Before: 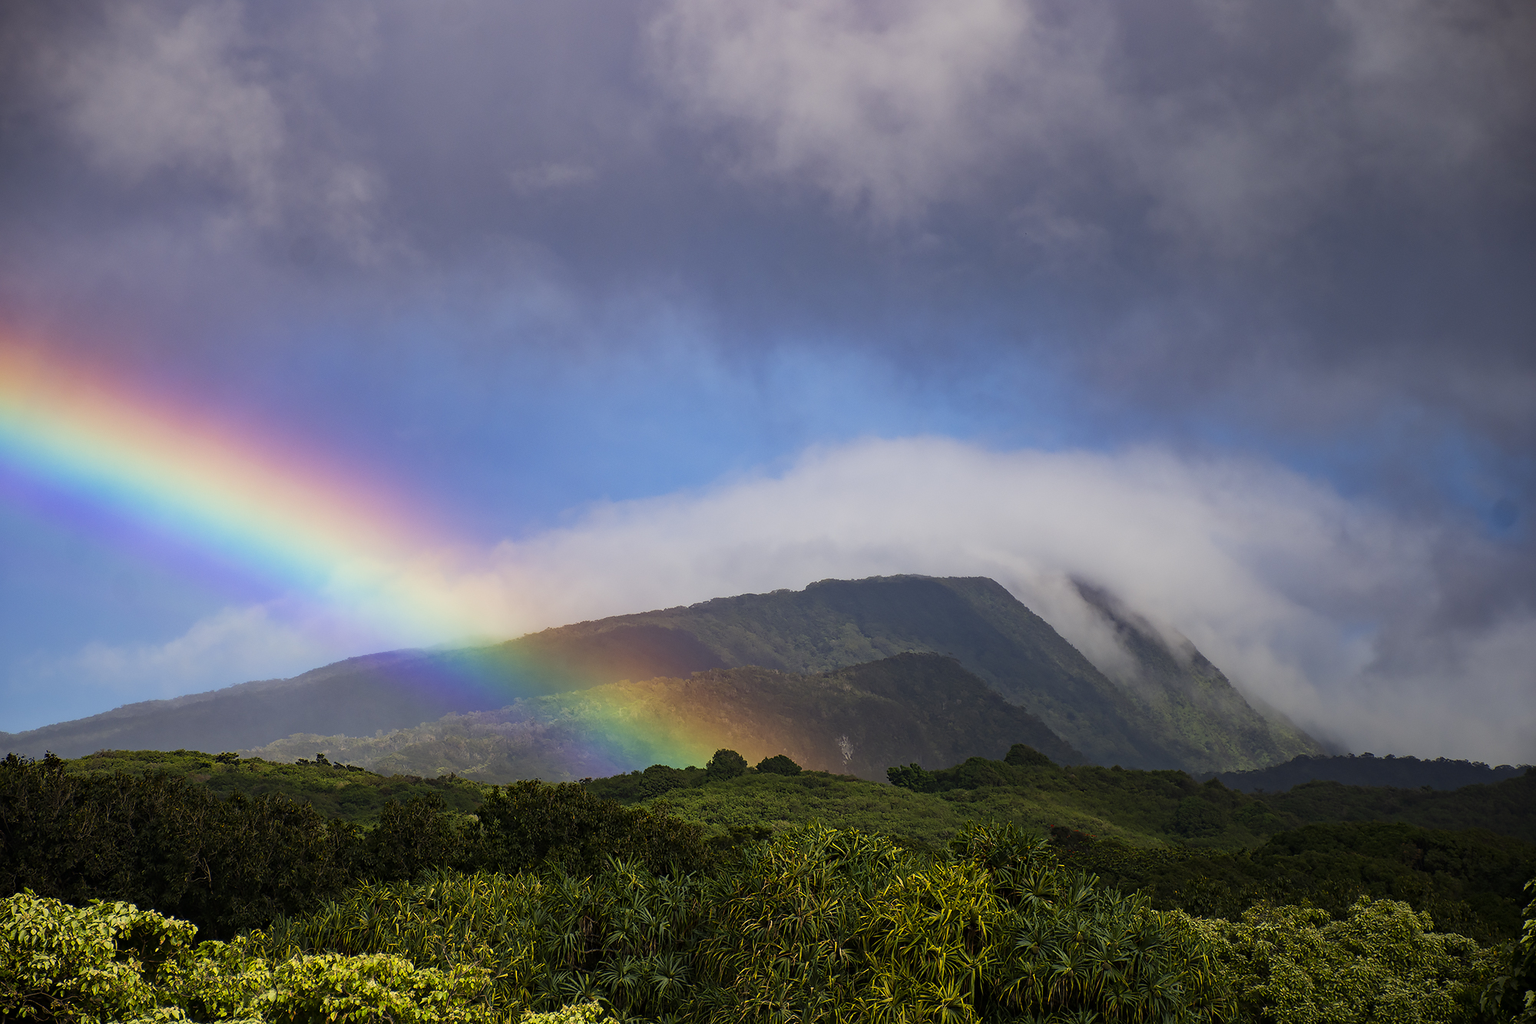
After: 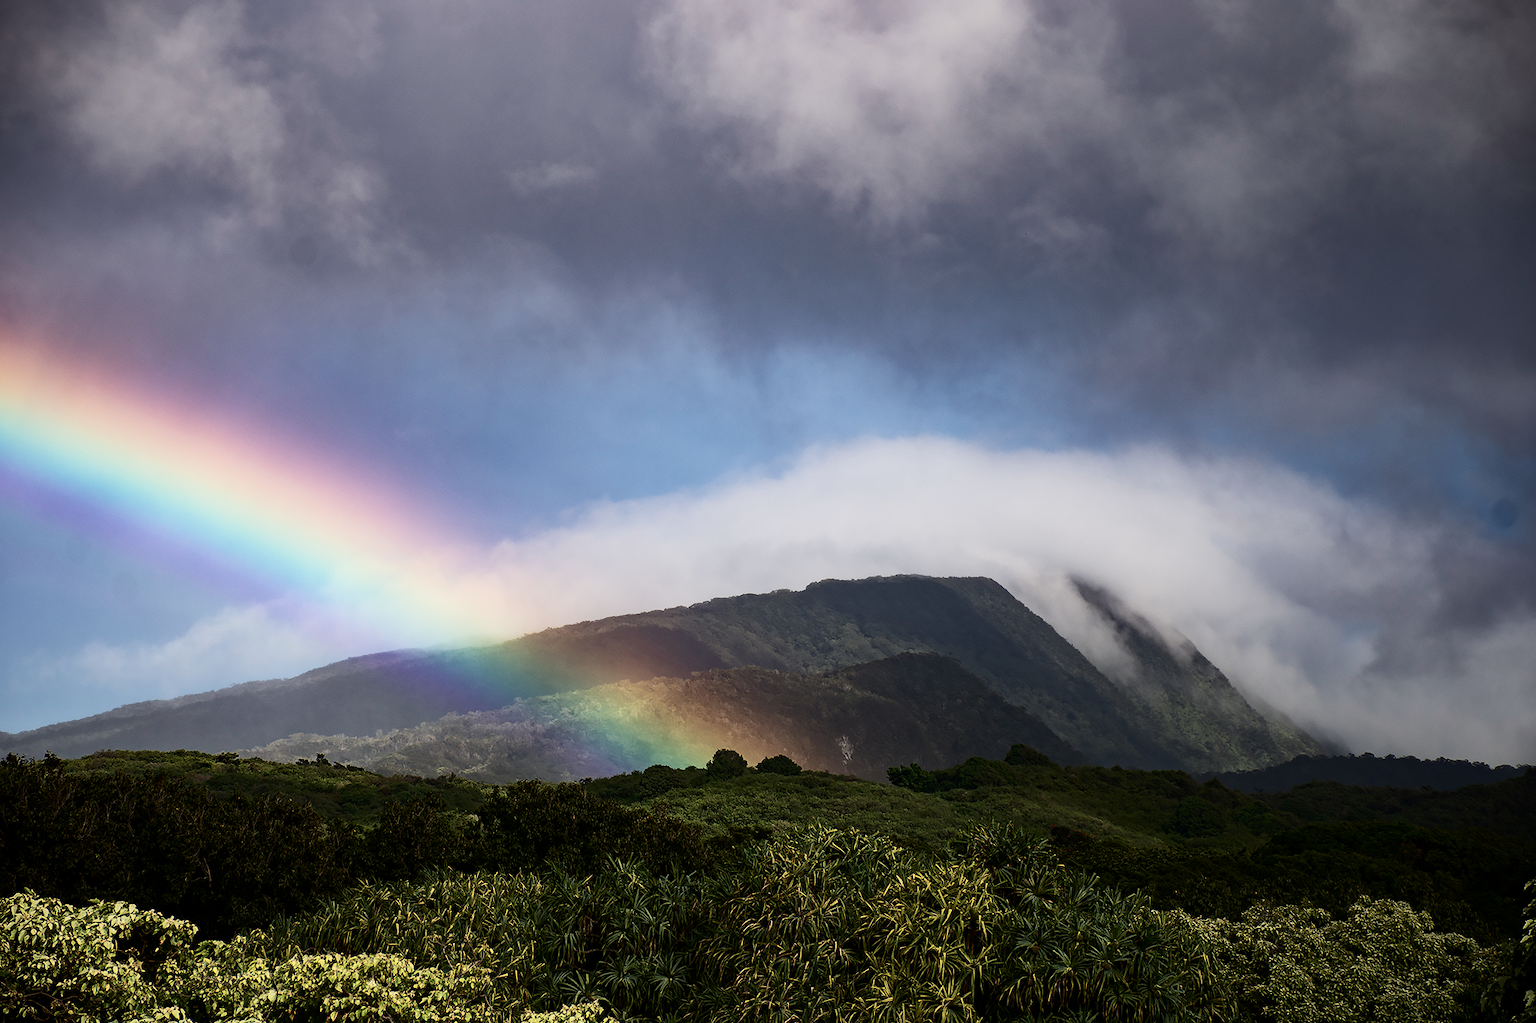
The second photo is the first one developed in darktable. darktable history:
contrast brightness saturation: contrast 0.248, saturation -0.311
